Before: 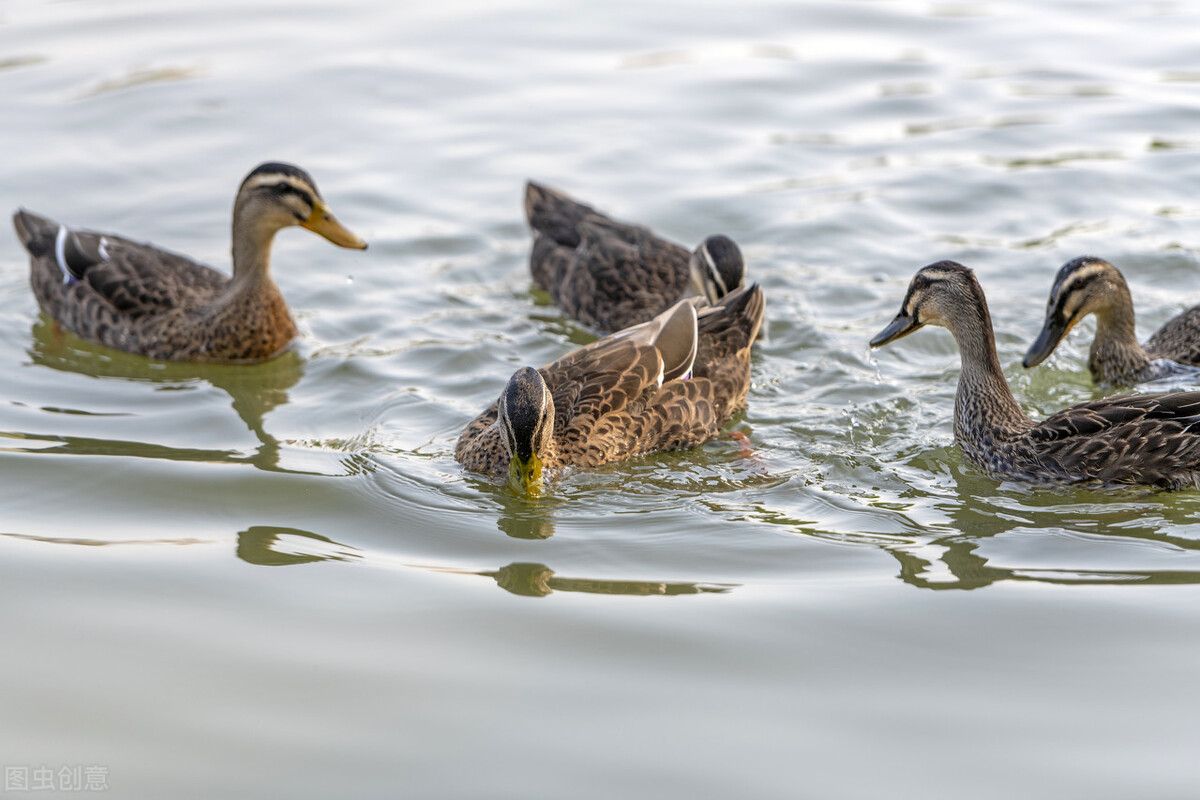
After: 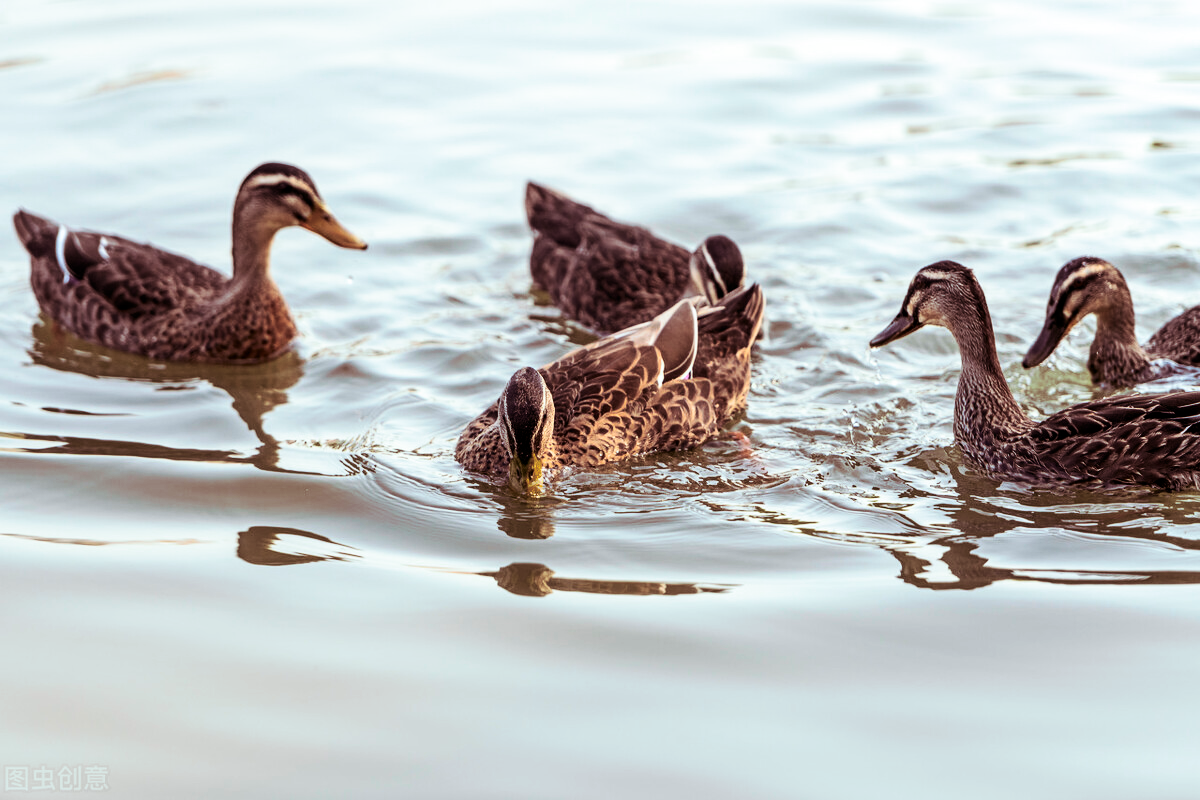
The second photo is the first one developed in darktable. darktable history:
contrast brightness saturation: contrast 0.28
split-toning: highlights › hue 180°
